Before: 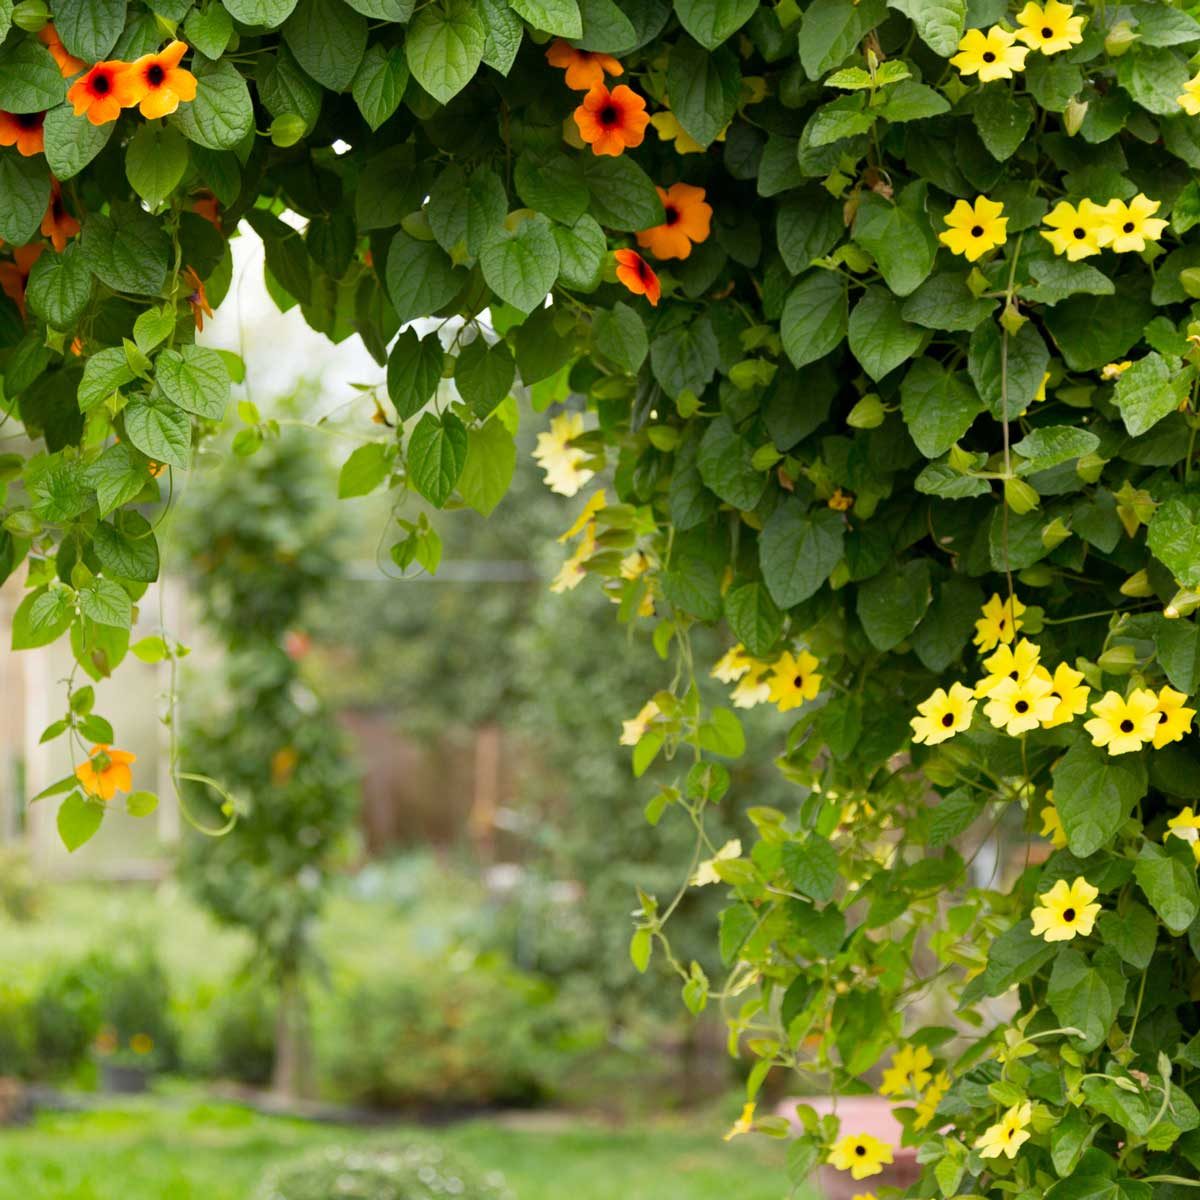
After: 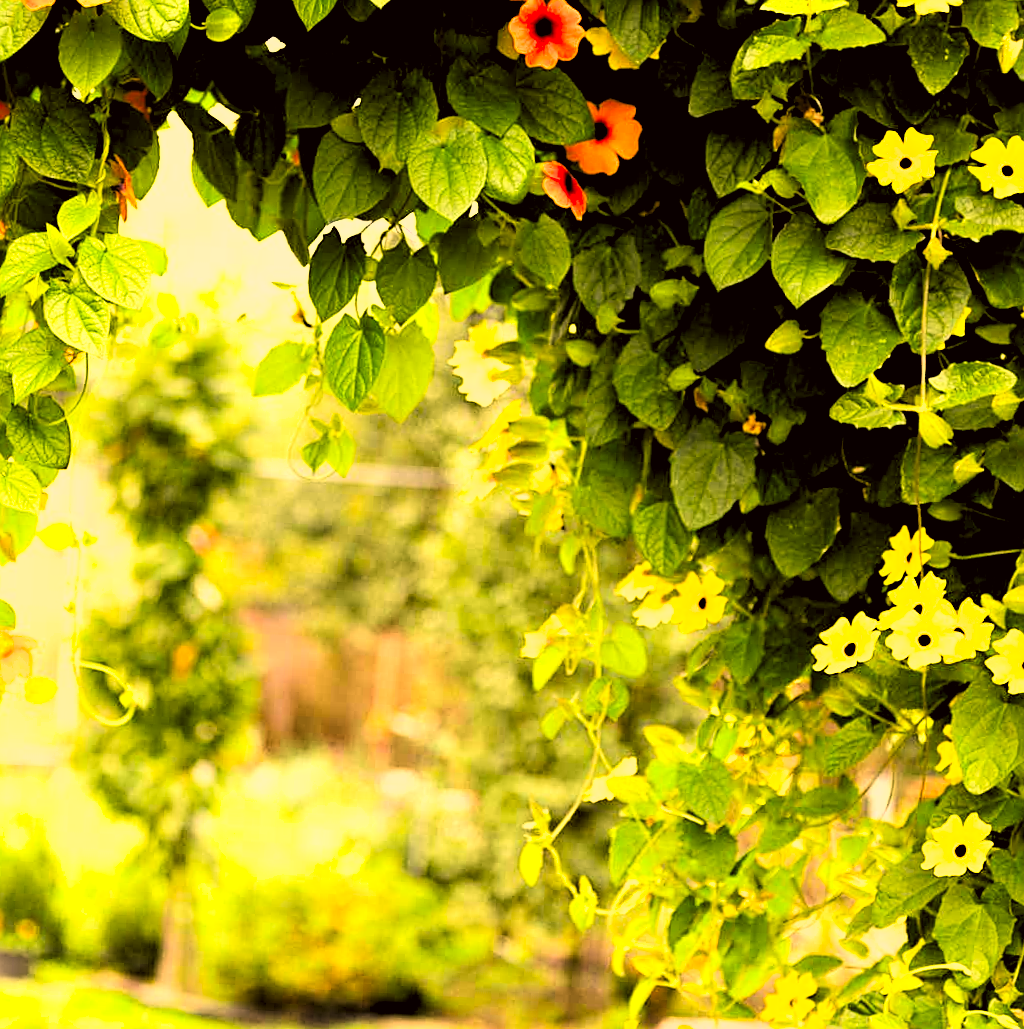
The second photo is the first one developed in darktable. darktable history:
contrast brightness saturation: brightness 0.091, saturation 0.194
color correction: highlights a* 18.04, highlights b* 35.3, shadows a* 1.66, shadows b* 6.14, saturation 1.04
shadows and highlights: shadows -0.407, highlights 38.52
crop and rotate: angle -3.08°, left 5.383%, top 5.207%, right 4.747%, bottom 4.535%
exposure: exposure 0.741 EV, compensate highlight preservation false
levels: gray 50.87%, levels [0.129, 0.519, 0.867]
filmic rgb: black relative exposure -5.12 EV, white relative exposure 3.95 EV, hardness 2.89, contrast 1.3
sharpen: on, module defaults
